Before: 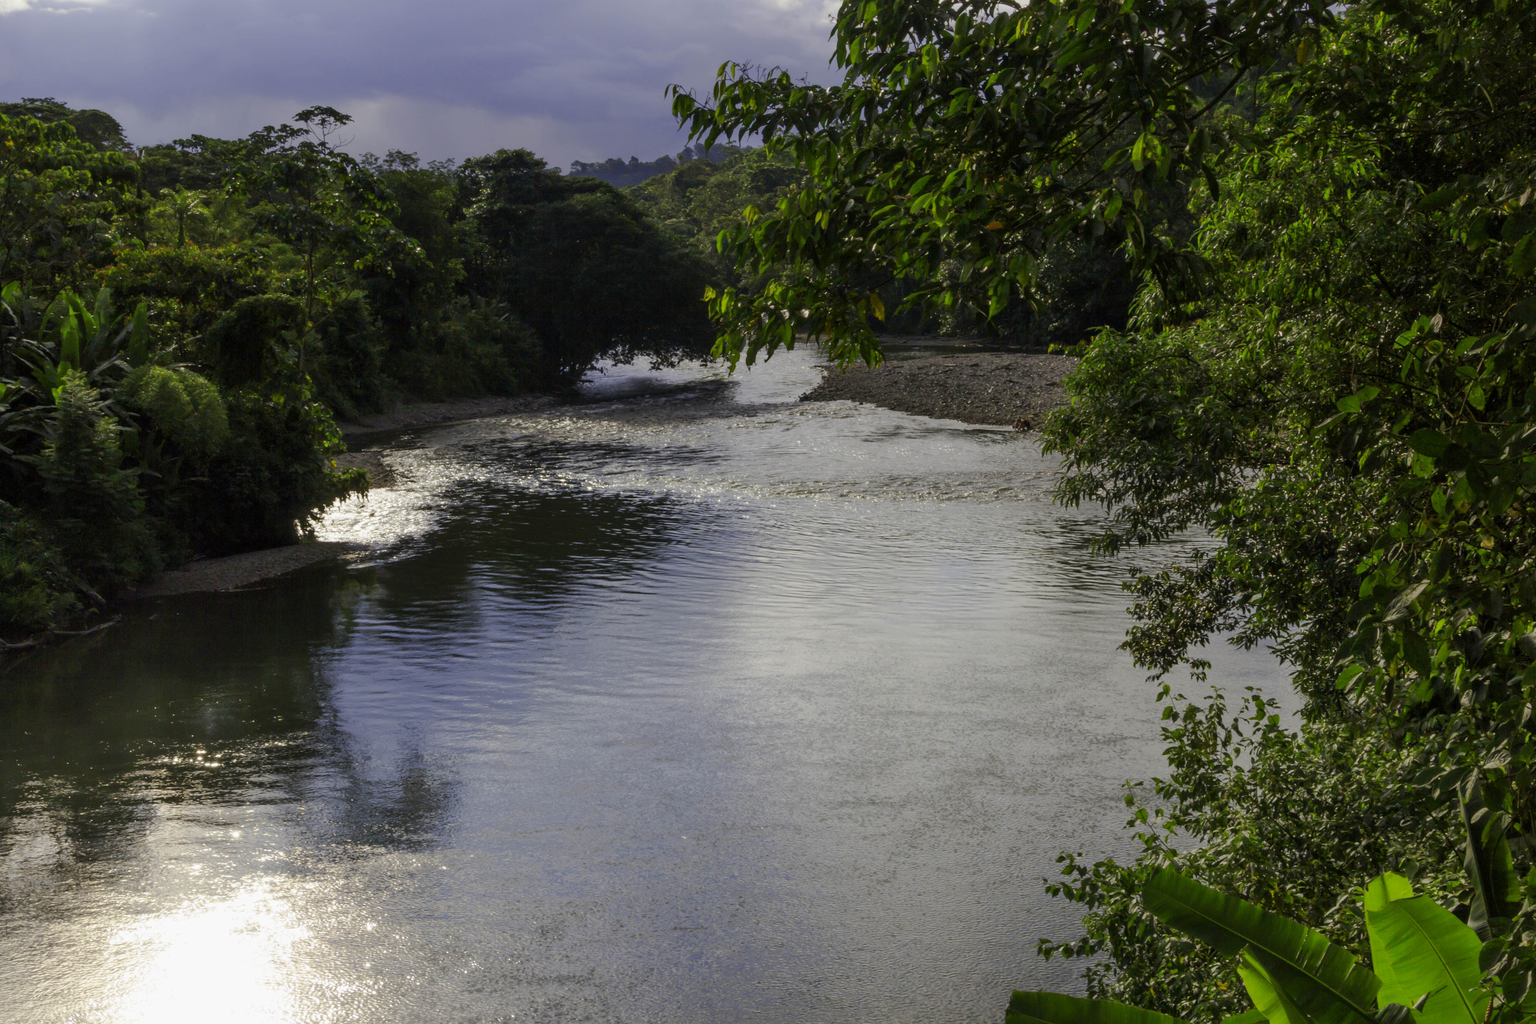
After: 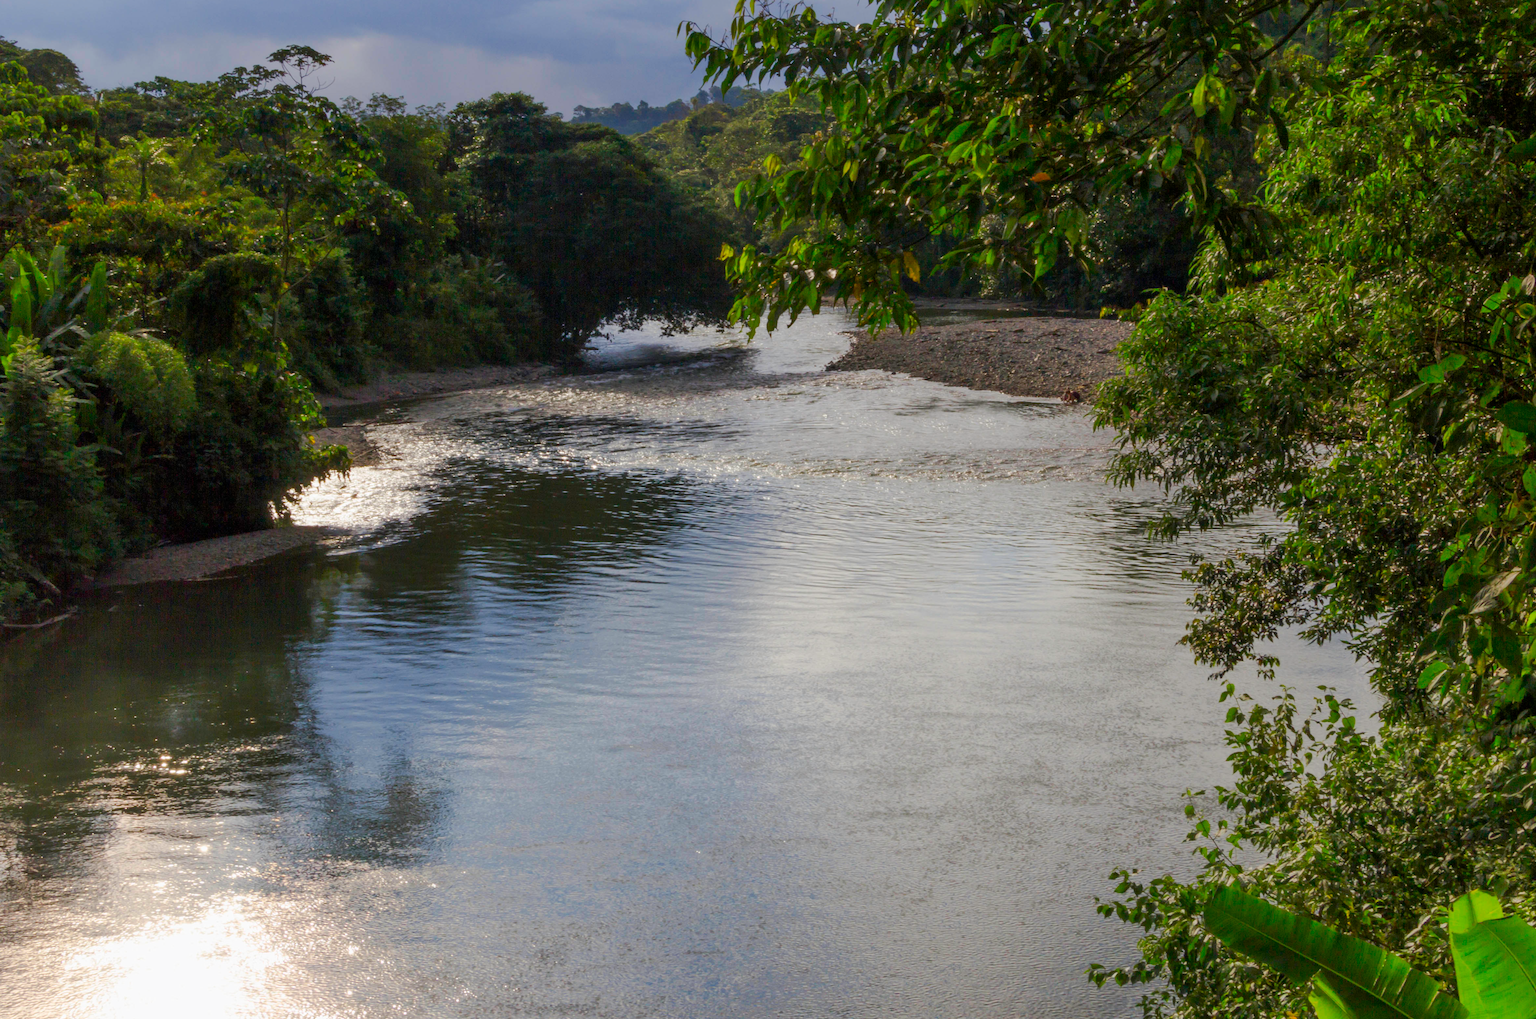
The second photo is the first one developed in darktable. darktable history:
color correction: highlights b* -0.061
crop: left 3.343%, top 6.41%, right 6.004%, bottom 3.344%
